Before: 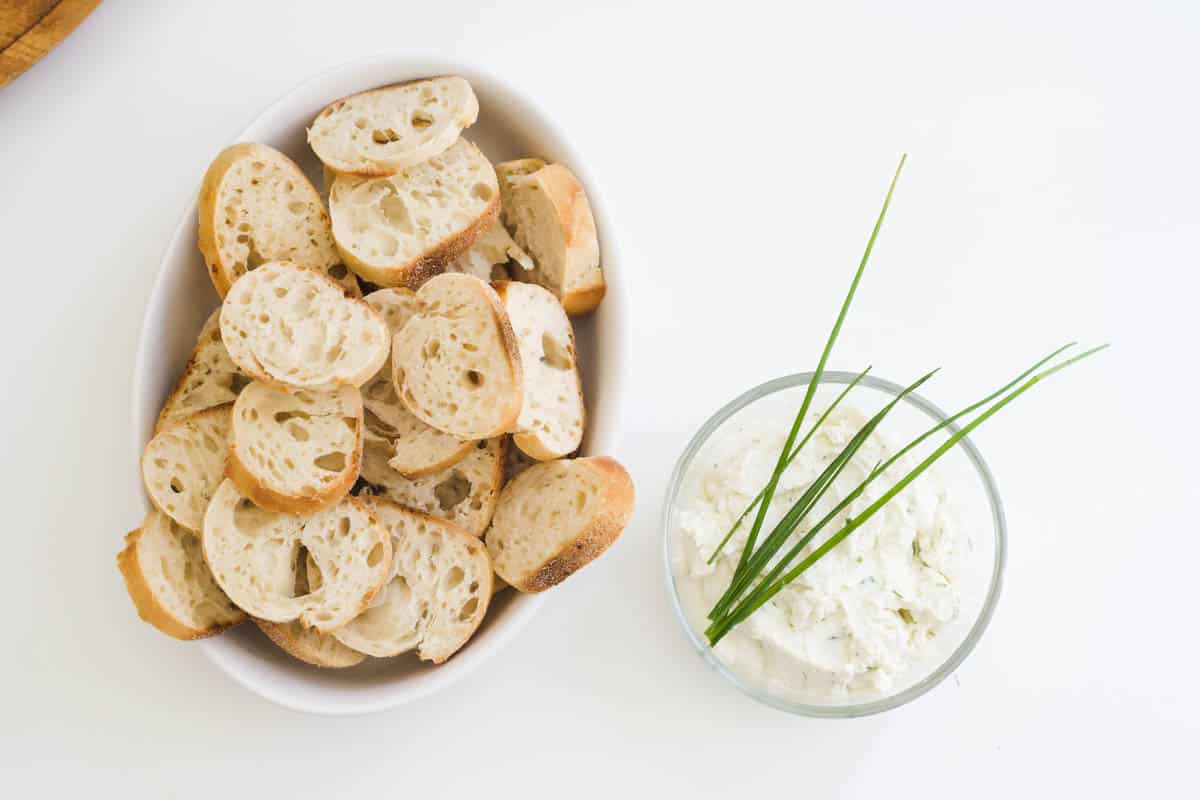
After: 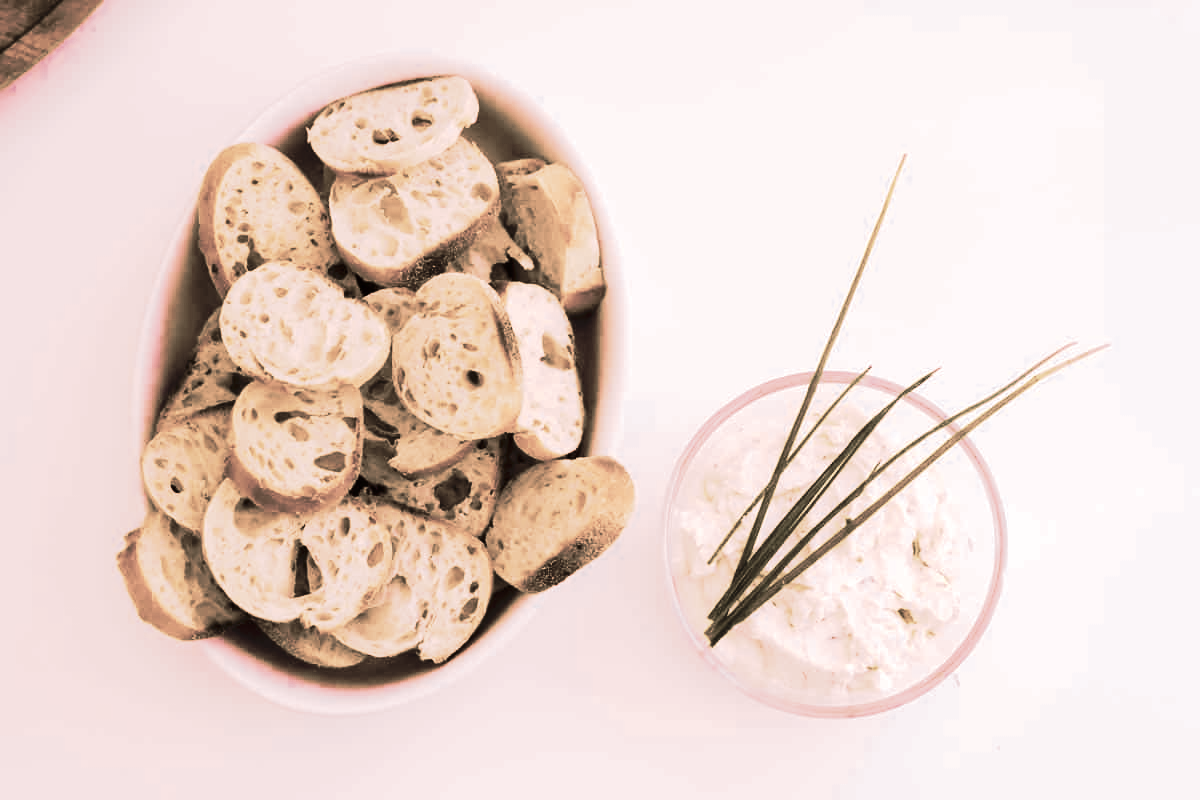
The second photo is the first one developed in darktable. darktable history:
tone curve: curves: ch0 [(0, 0) (0.003, 0.005) (0.011, 0.006) (0.025, 0.004) (0.044, 0.004) (0.069, 0.007) (0.1, 0.014) (0.136, 0.018) (0.177, 0.034) (0.224, 0.065) (0.277, 0.089) (0.335, 0.143) (0.399, 0.219) (0.468, 0.327) (0.543, 0.455) (0.623, 0.63) (0.709, 0.786) (0.801, 0.87) (0.898, 0.922) (1, 1)], preserve colors none
color look up table: target L [97.32, 93.88, 76.67, 79.6, 78.88, 74.4, 73.16, 65.92, 64.3, 62.83, 59.46, 45.08, 37.97, 35.93, 34.45, 9.781, 200.42, 101.54, 81.94, 70.3, 73.59, 57.03, 57.37, 59.52, 45.11, 45.66, 40.91, 17.98, 64.64, 57.13, 74.39, 54.4, 40.21, 53.6, 45.04, 56.36, 32.59, 39.95, 30.57, 27.72, 13.6, 31.36, 5.83, 1.911, 82.71, 57.66, 59.1, 42.72, 35.27], target a [-2.28, 0.003, -2.989, 0.247, 12.21, 7.286, 7.475, 6.532, 0.811, 1.031, 0.466, -0.318, -1.511, 4.74, 1.439, -0.937, 0, 0, 16.52, 15.75, 12.88, 6.198, 3.928, 9.695, 10.05, 3.189, 13.2, 10.68, 13.52, 4.77, 20.41, 10.46, 11.83, 12.96, 11.23, 4.353, 10.14, 12.32, 15.26, 19.63, 21.91, 12.45, 30.7, 12.68, -0.881, 3.749, 0.092, 7.888, 10.43], target b [36.31, 39.87, 9.208, 24.15, 13.45, 17.81, 16.56, 11.79, 9.819, 9.341, 5.469, 8.78, 7.628, 6.499, 3.308, 6.355, 0, -0.001, 23.8, 8.686, 16.94, 9.168, 8.747, 6.054, 8.564, 9.196, 9.353, 7.592, -2.321, -2.7, 5.876, -3.155, -8.392, -5.041, -3.465, 6.031, -4.733, -0.523, -7.445, -4.076, -10.01, -5.209, -18.18, 2.791, -0.317, -2.12, -0.342, -3.795, -5.564], num patches 49
